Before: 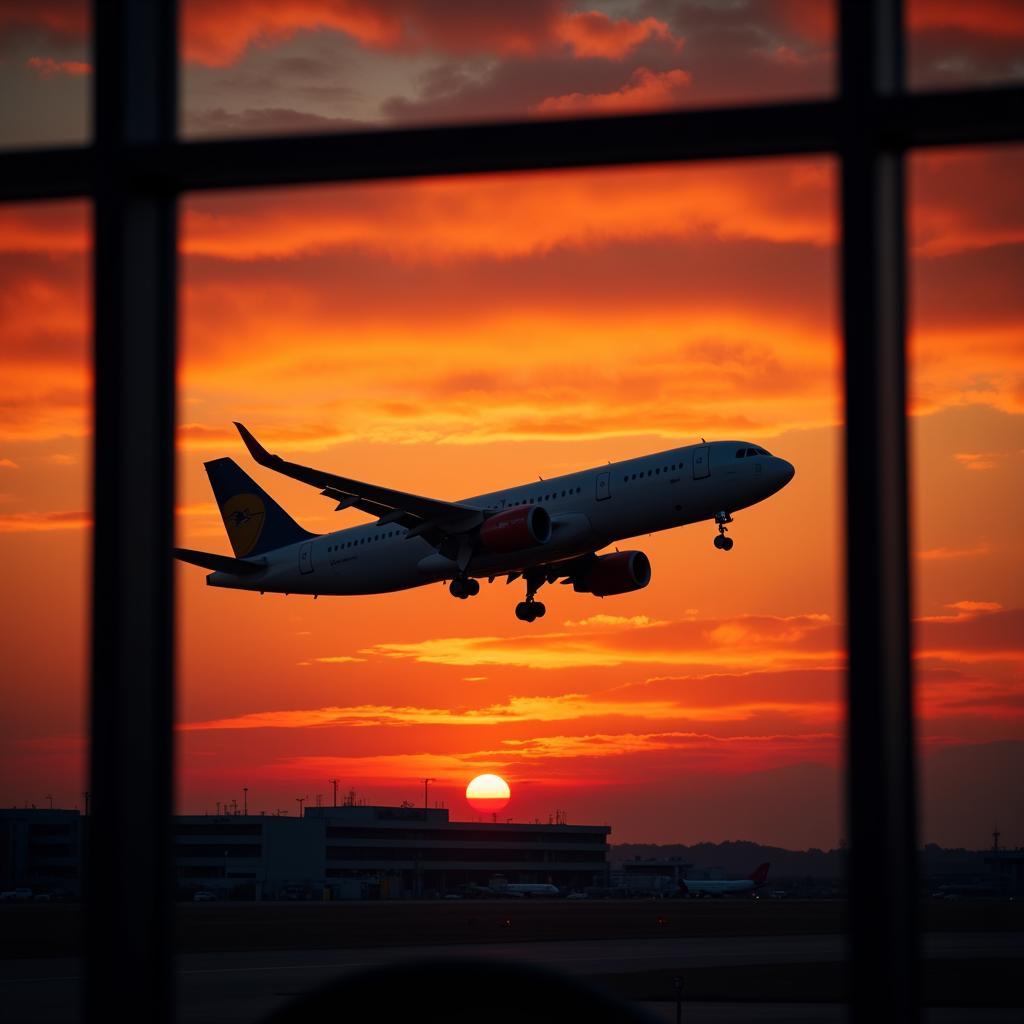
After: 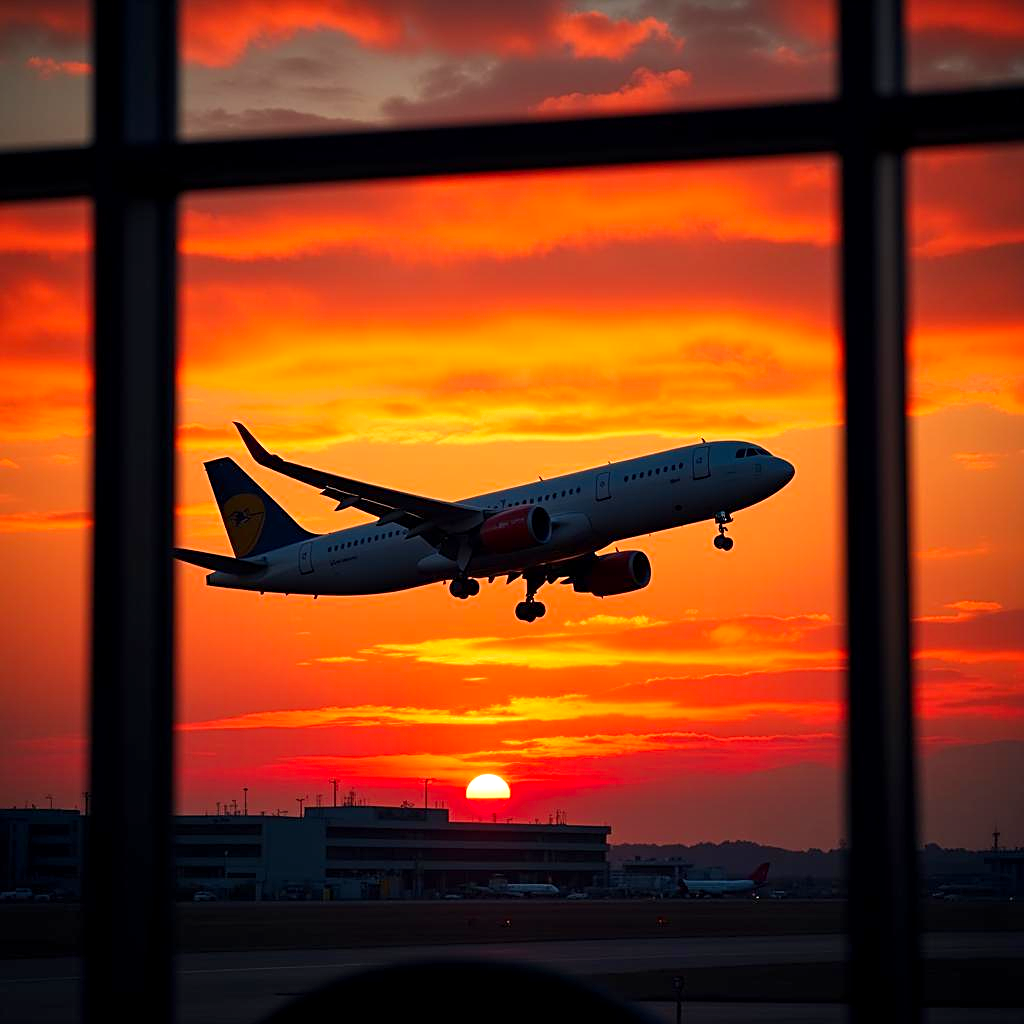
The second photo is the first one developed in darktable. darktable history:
color correction: highlights b* -0.012, saturation 1.14
shadows and highlights: radius 126.08, shadows 30.47, highlights -31.09, low approximation 0.01, soften with gaussian
exposure: black level correction 0.001, exposure 0.499 EV, compensate highlight preservation false
sharpen: on, module defaults
